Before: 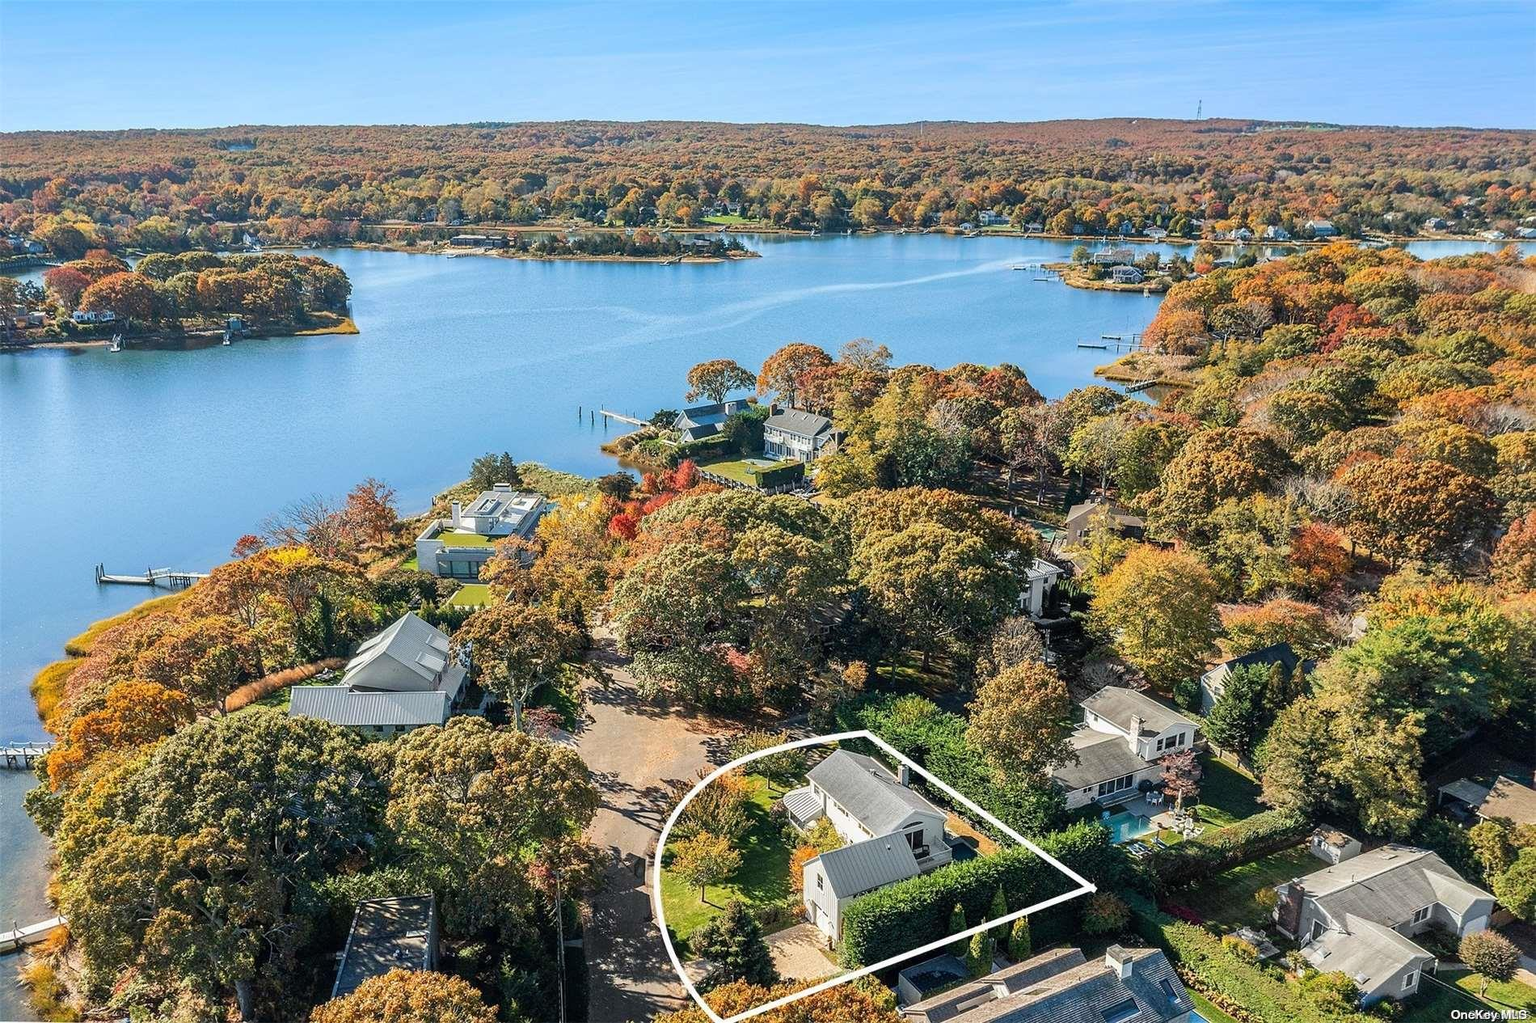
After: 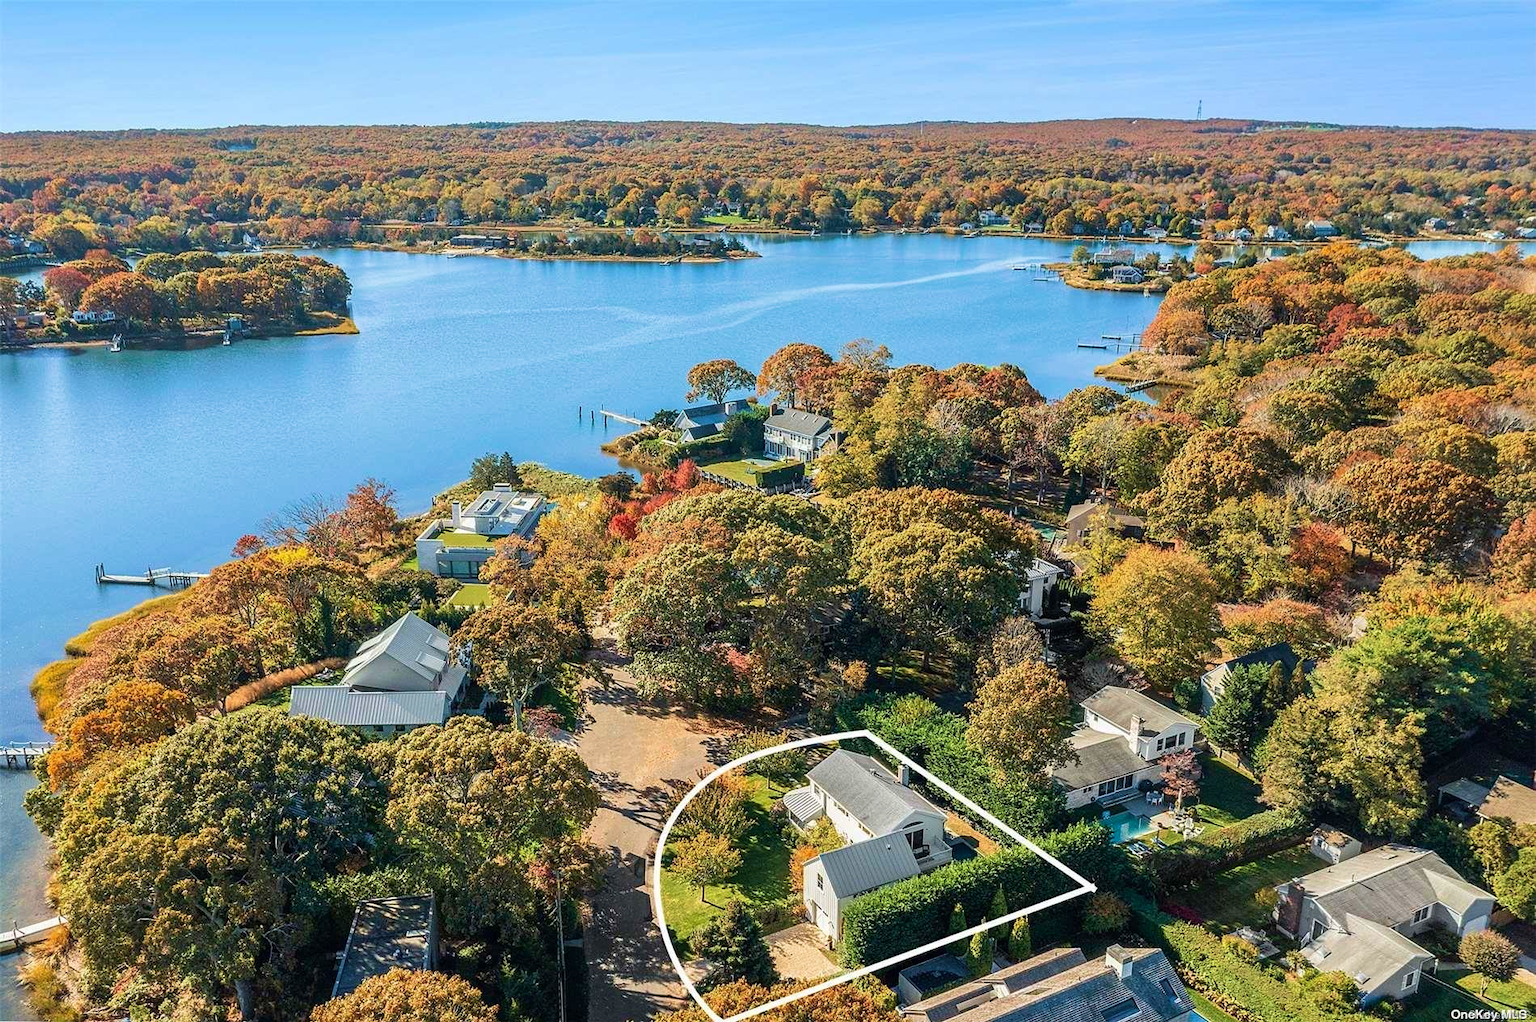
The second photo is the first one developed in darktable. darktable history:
velvia: strength 37.13%
